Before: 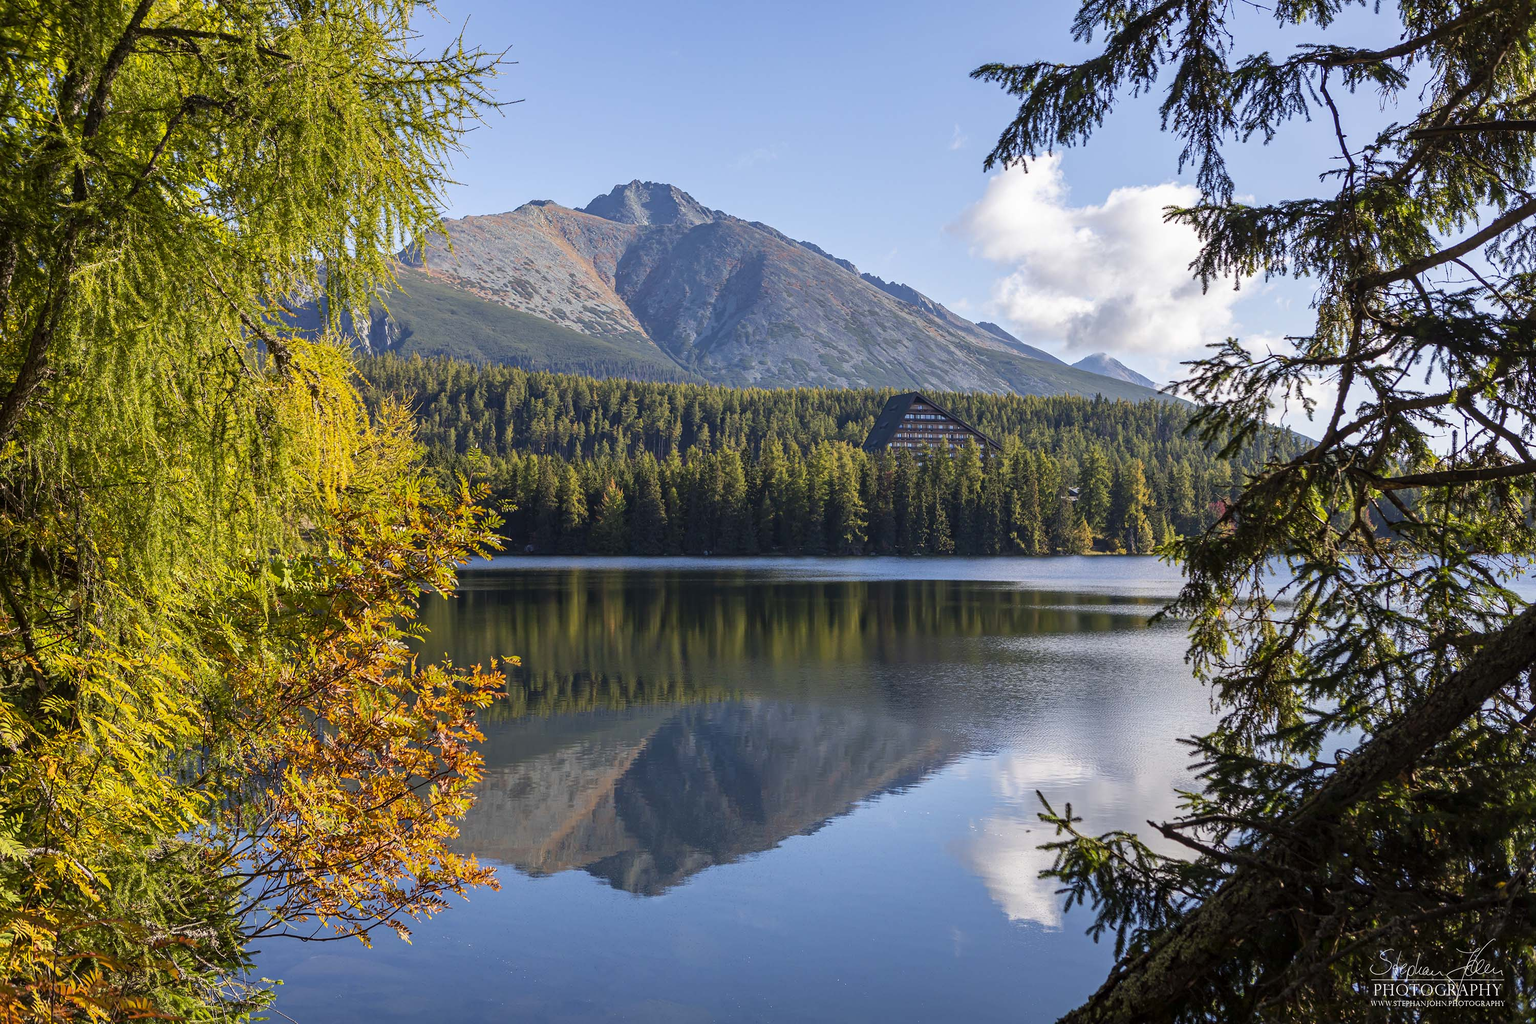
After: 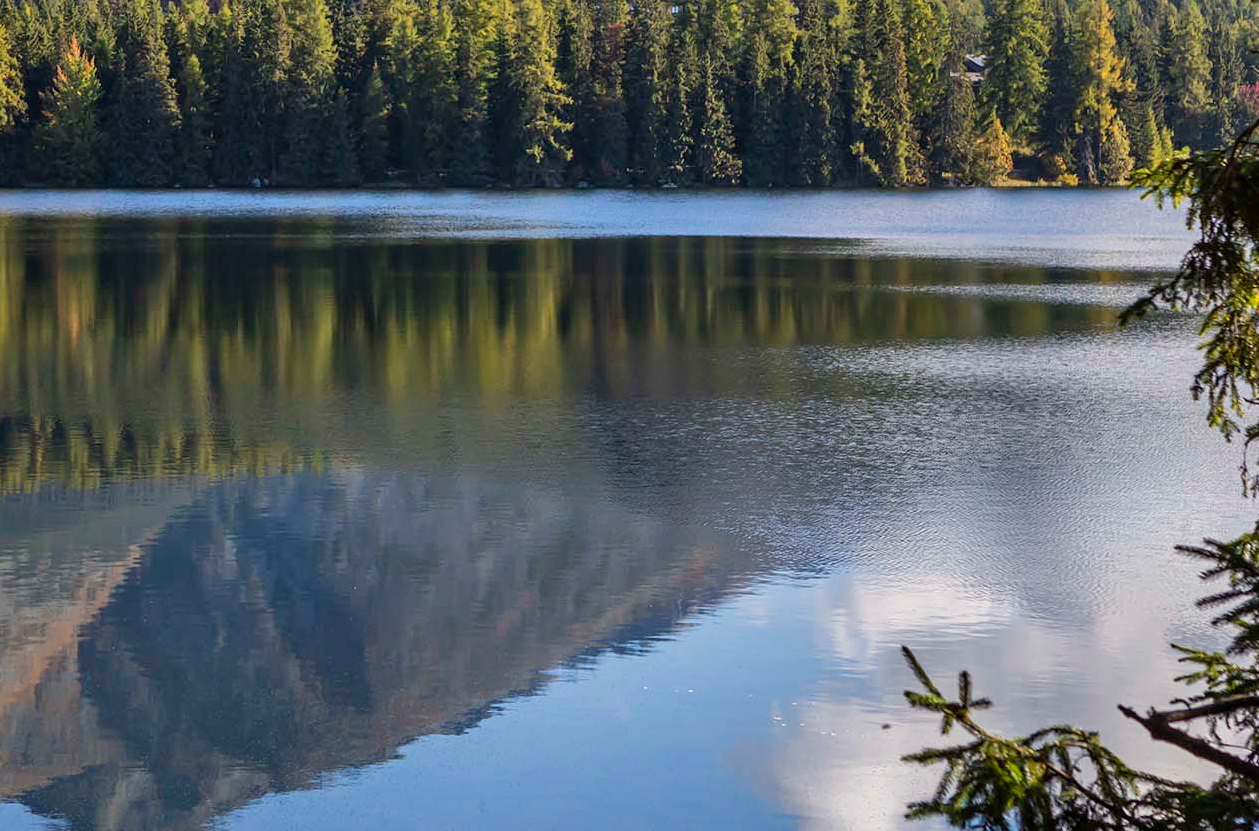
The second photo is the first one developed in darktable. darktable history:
shadows and highlights: shadows 47.88, highlights -40.68, soften with gaussian
crop: left 37.402%, top 44.854%, right 20.613%, bottom 13.577%
